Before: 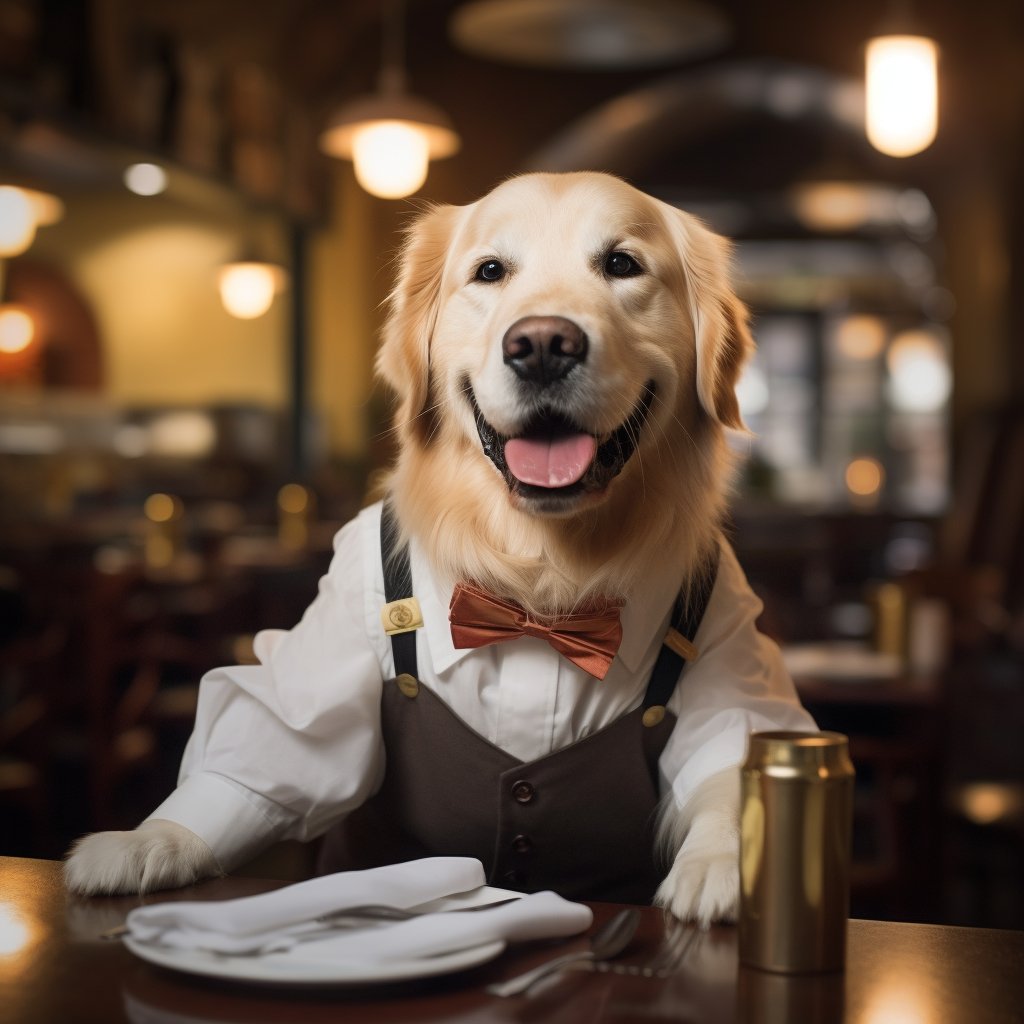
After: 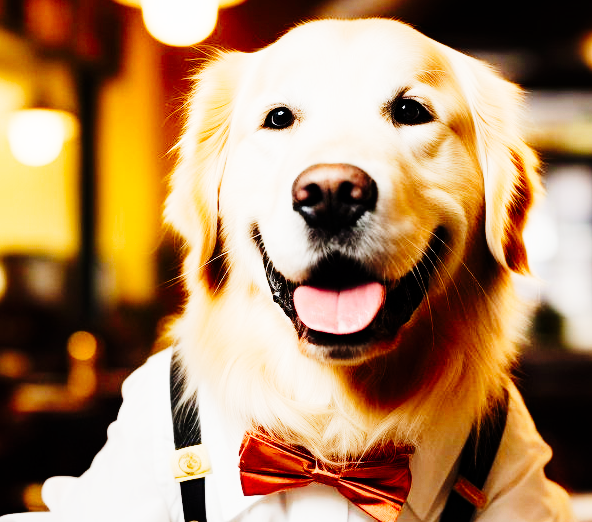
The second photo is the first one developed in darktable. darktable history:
crop: left 20.643%, top 14.978%, right 21.516%, bottom 34.029%
base curve: curves: ch0 [(0, 0) (0.036, 0.025) (0.121, 0.166) (0.206, 0.329) (0.605, 0.79) (1, 1)], preserve colors none
tone curve: curves: ch0 [(0, 0) (0.004, 0) (0.133, 0.071) (0.325, 0.456) (0.832, 0.957) (1, 1)], preserve colors none
